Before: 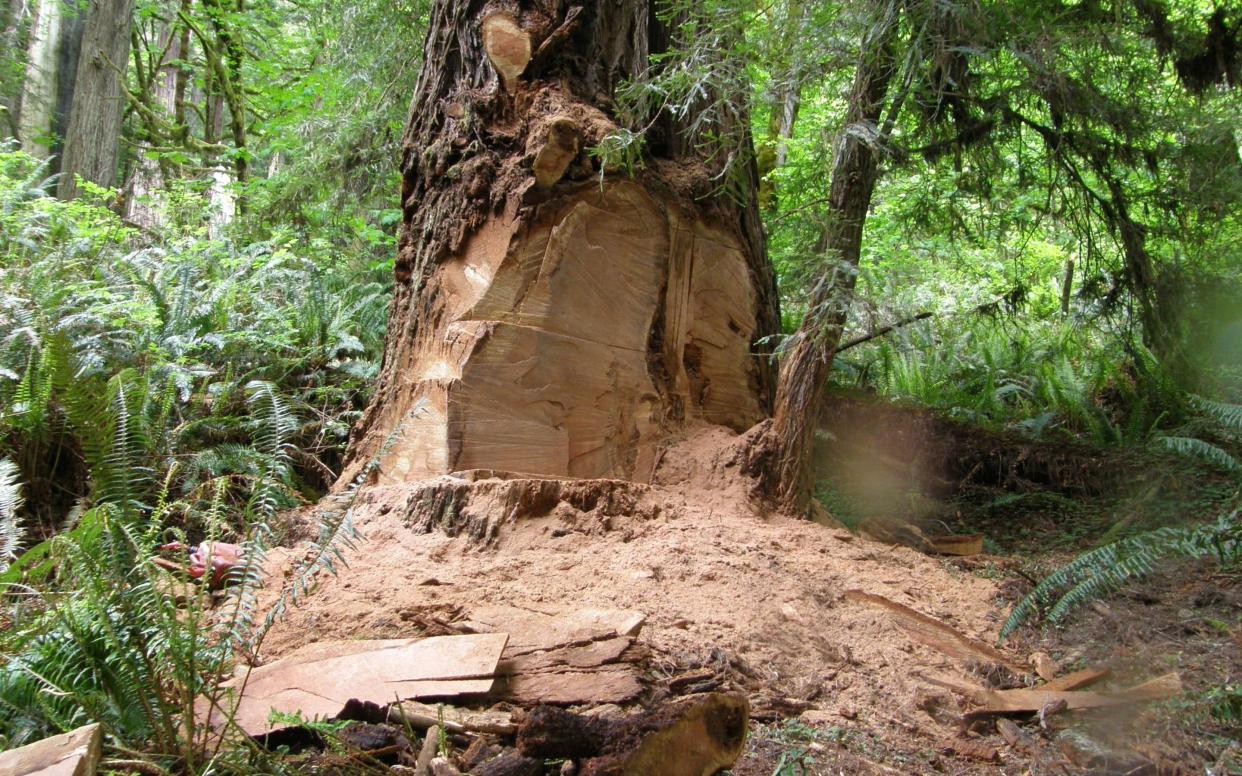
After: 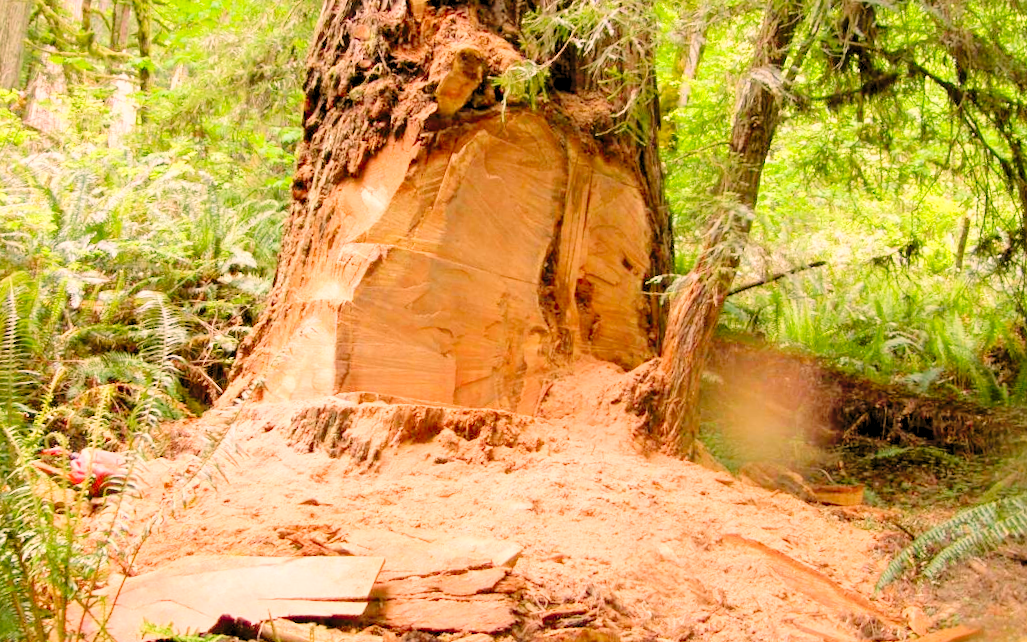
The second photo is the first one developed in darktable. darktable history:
levels: levels [0.008, 0.318, 0.836]
crop and rotate: angle -3.27°, left 5.211%, top 5.211%, right 4.607%, bottom 4.607%
color balance rgb: shadows lift › luminance -5%, shadows lift › chroma 1.1%, shadows lift › hue 219°, power › luminance 10%, power › chroma 2.83%, power › hue 60°, highlights gain › chroma 4.52%, highlights gain › hue 33.33°, saturation formula JzAzBz (2021)
filmic rgb: black relative exposure -7.65 EV, white relative exposure 4.56 EV, hardness 3.61, contrast 1.05
exposure: exposure -0.064 EV, compensate highlight preservation false
